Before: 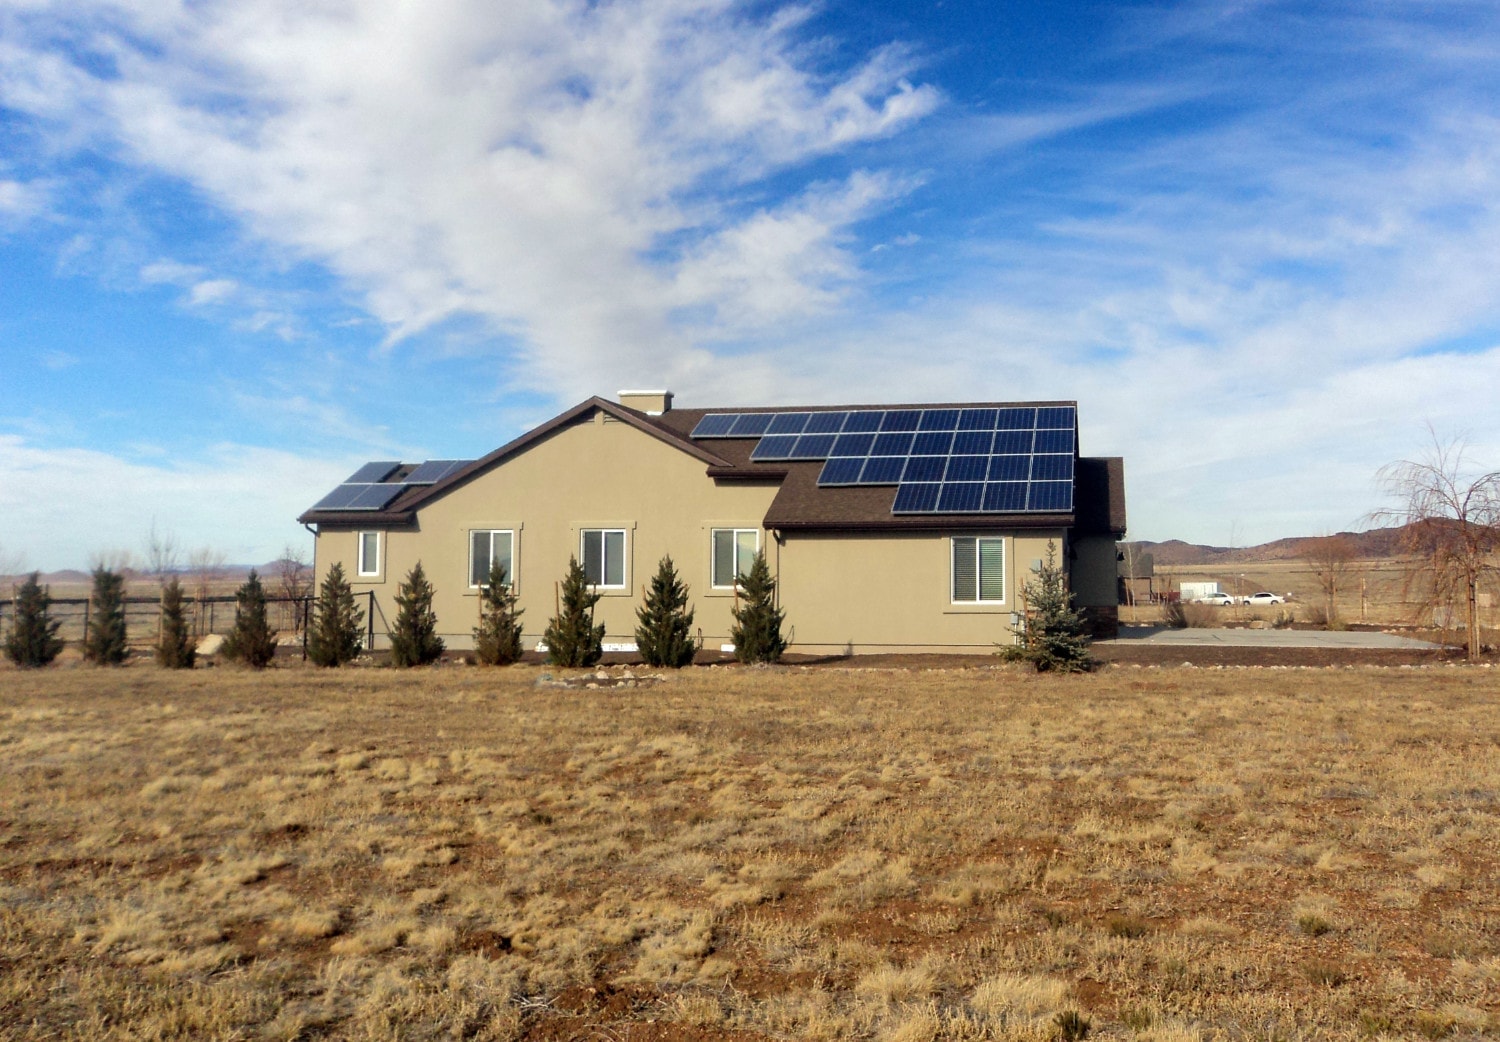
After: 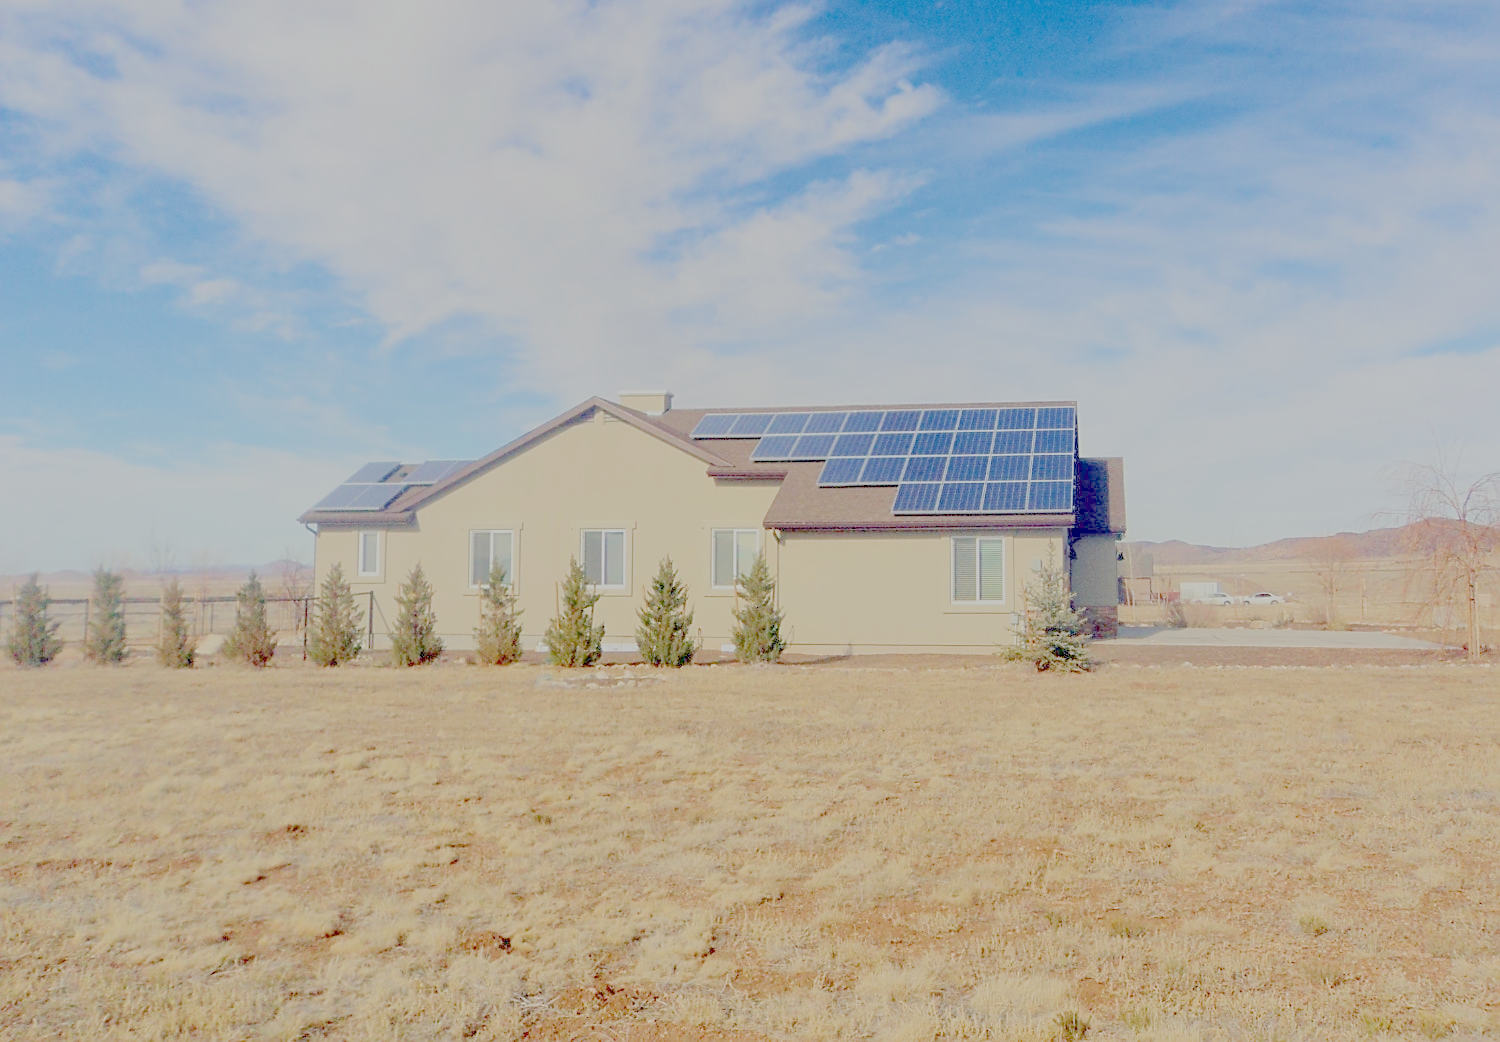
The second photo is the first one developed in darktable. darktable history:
sharpen: on, module defaults
color balance rgb: on, module defaults
filmic rgb: black relative exposure -16 EV, white relative exposure 8 EV, threshold 3 EV, hardness 4.17, latitude 50%, contrast 0.5, color science v5 (2021), contrast in shadows safe, contrast in highlights safe
exposure: exposure 1.137 EV
